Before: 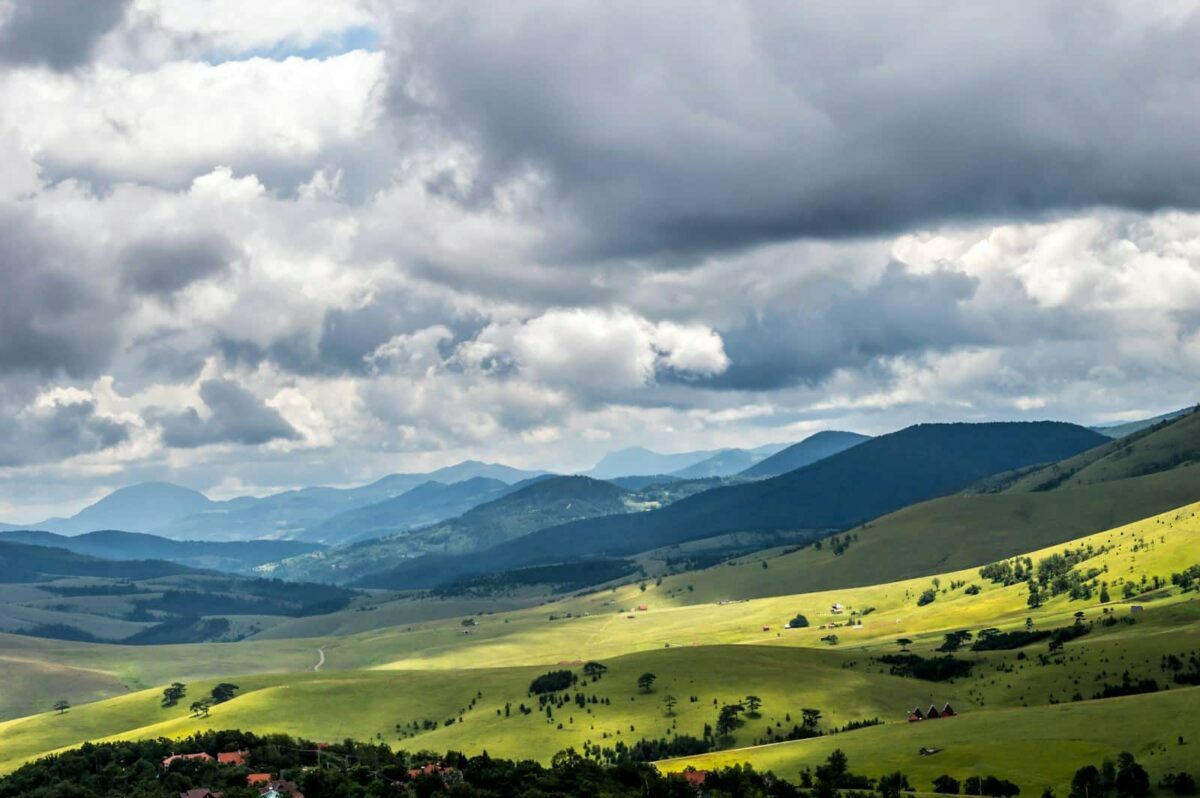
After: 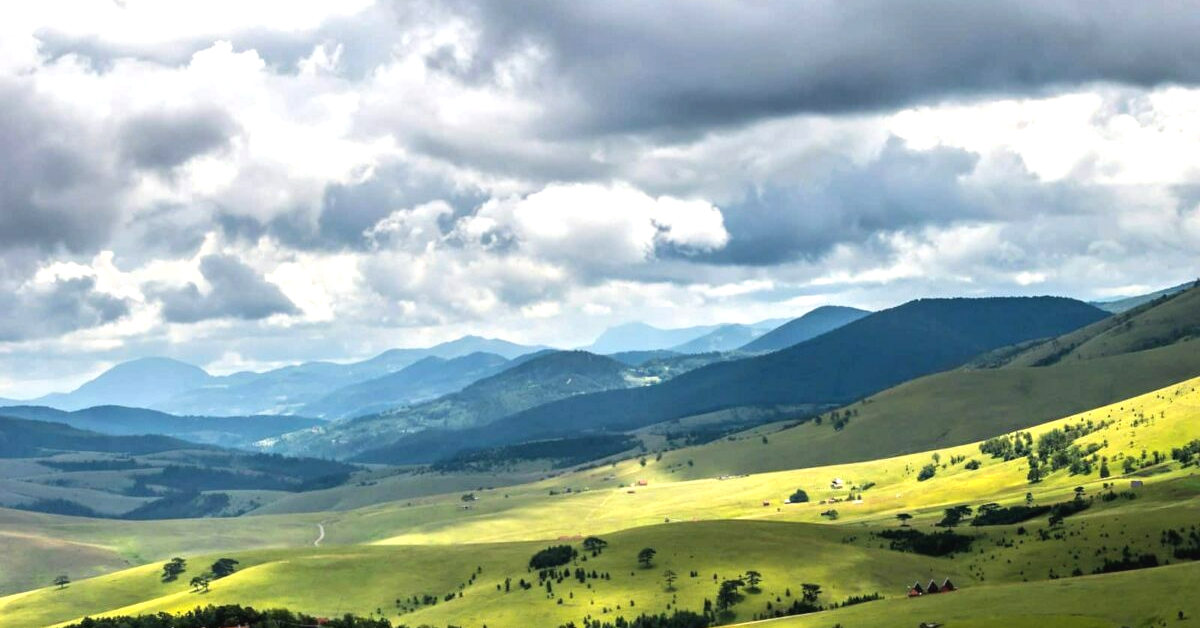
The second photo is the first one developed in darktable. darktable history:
exposure: black level correction -0.002, exposure 0.54 EV, compensate highlight preservation false
crop and rotate: top 15.774%, bottom 5.506%
